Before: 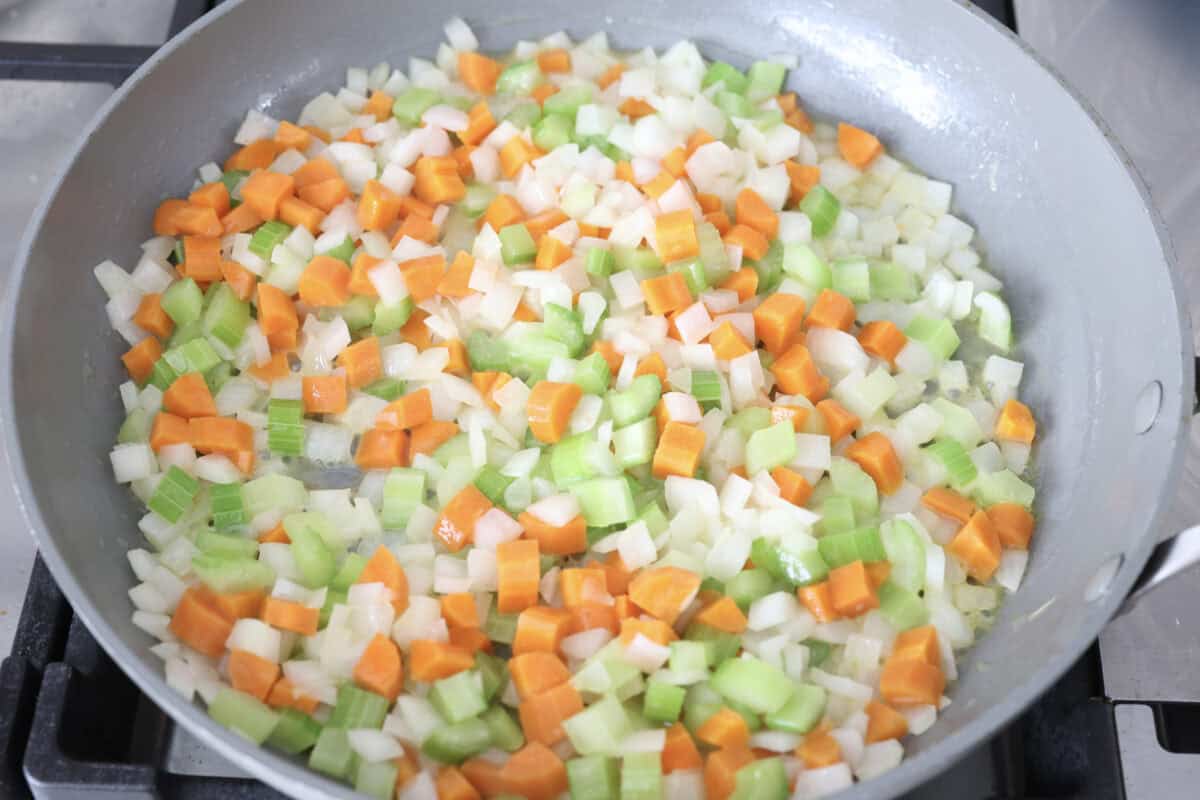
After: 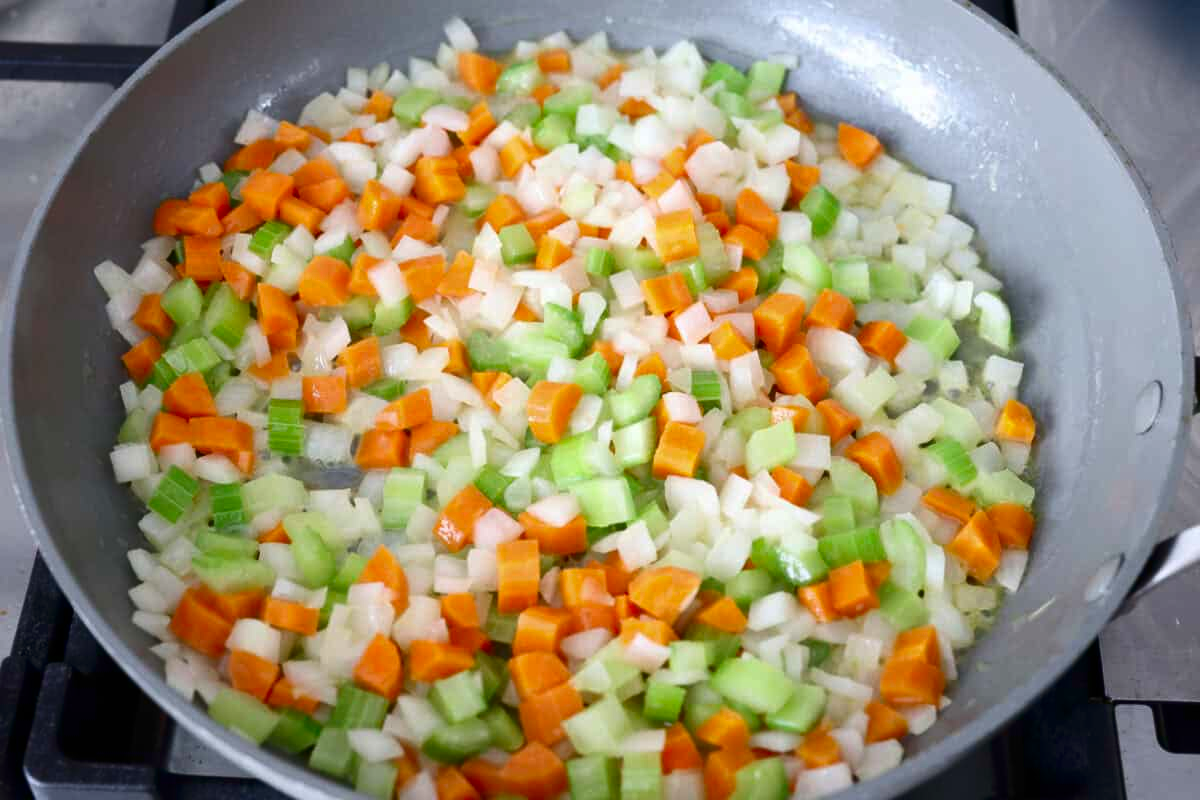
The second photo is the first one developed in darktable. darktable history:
contrast brightness saturation: contrast 0.102, brightness -0.276, saturation 0.146
